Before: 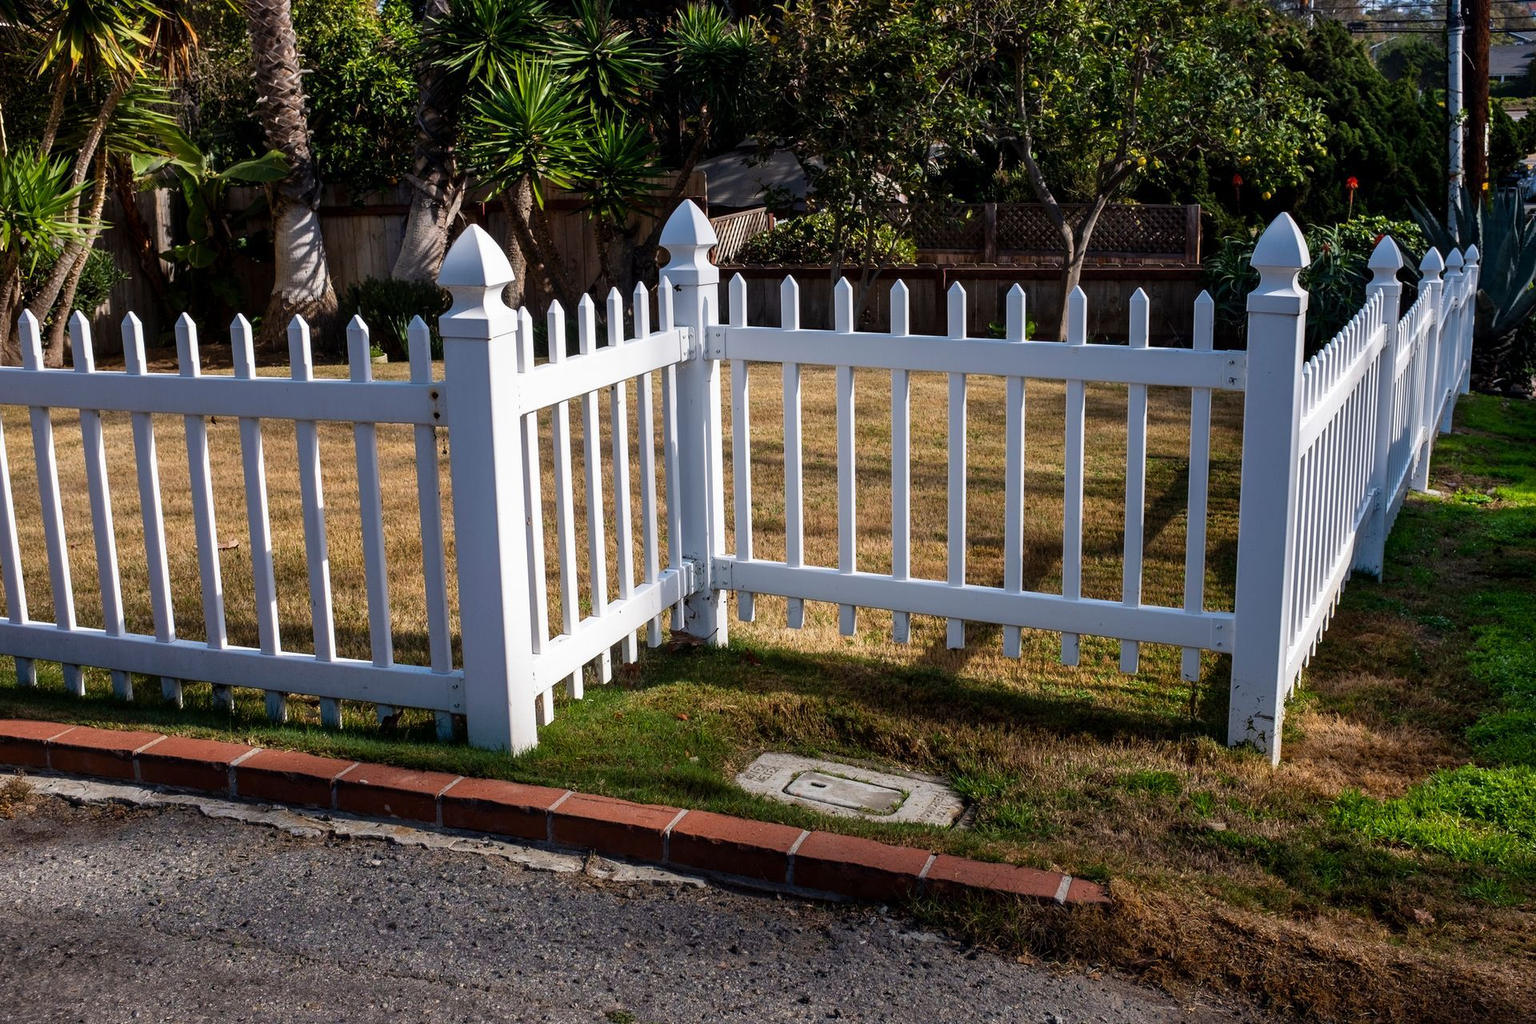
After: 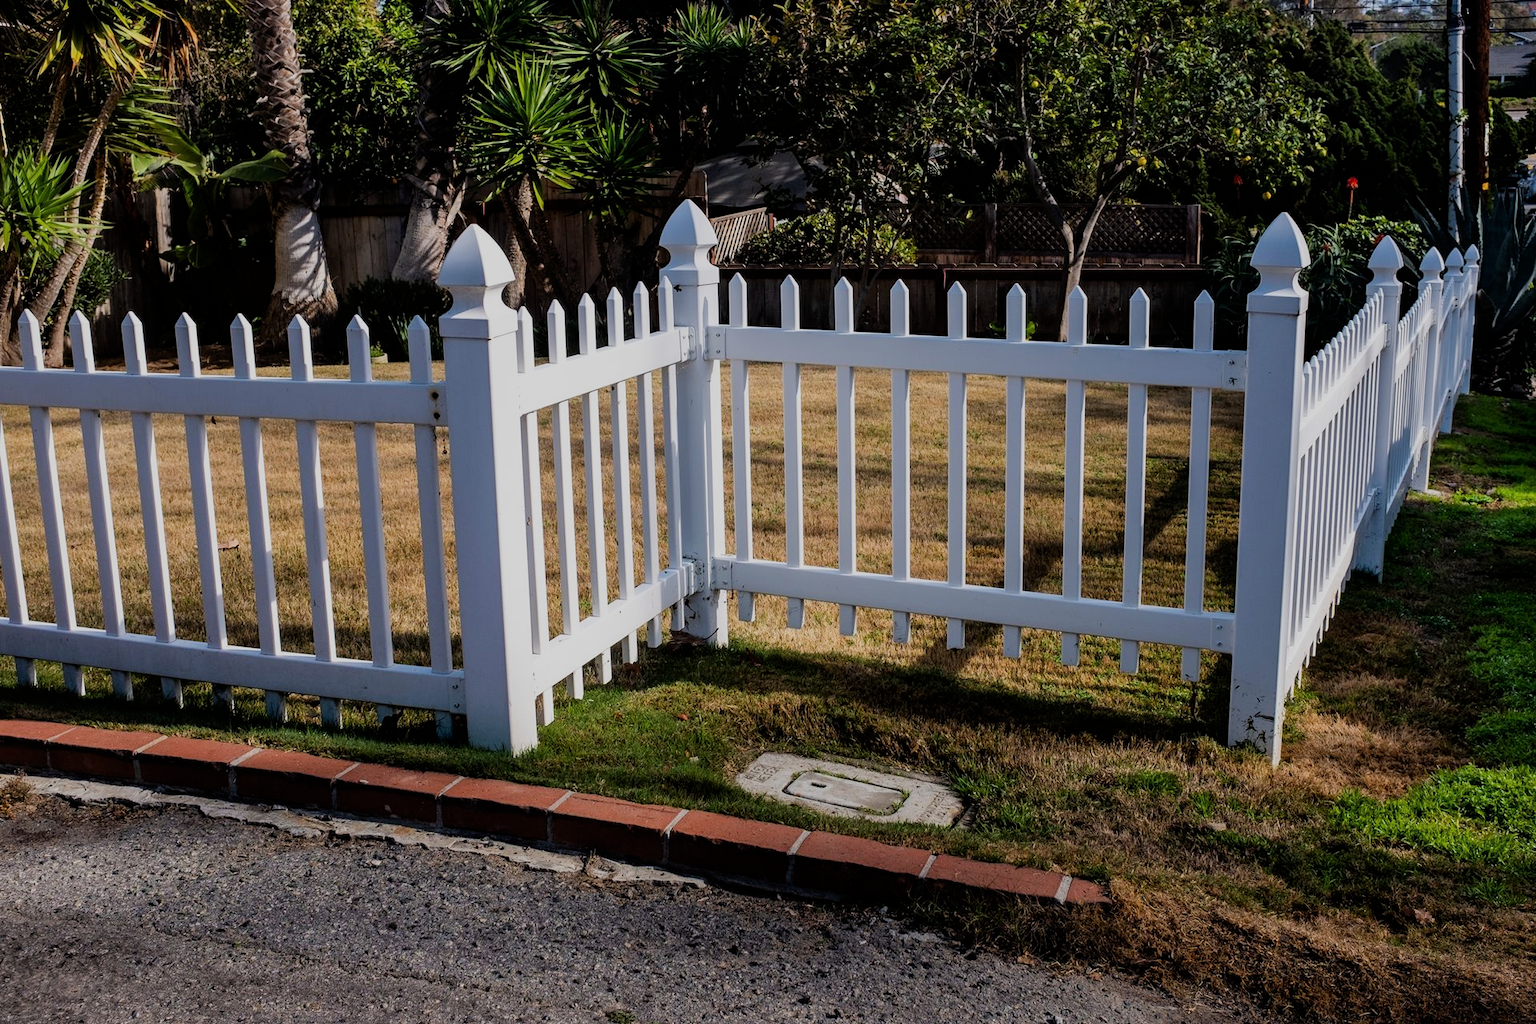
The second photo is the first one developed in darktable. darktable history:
filmic rgb: black relative exposure -7.65 EV, white relative exposure 4.56 EV, threshold 2.99 EV, hardness 3.61, iterations of high-quality reconstruction 0, enable highlight reconstruction true
